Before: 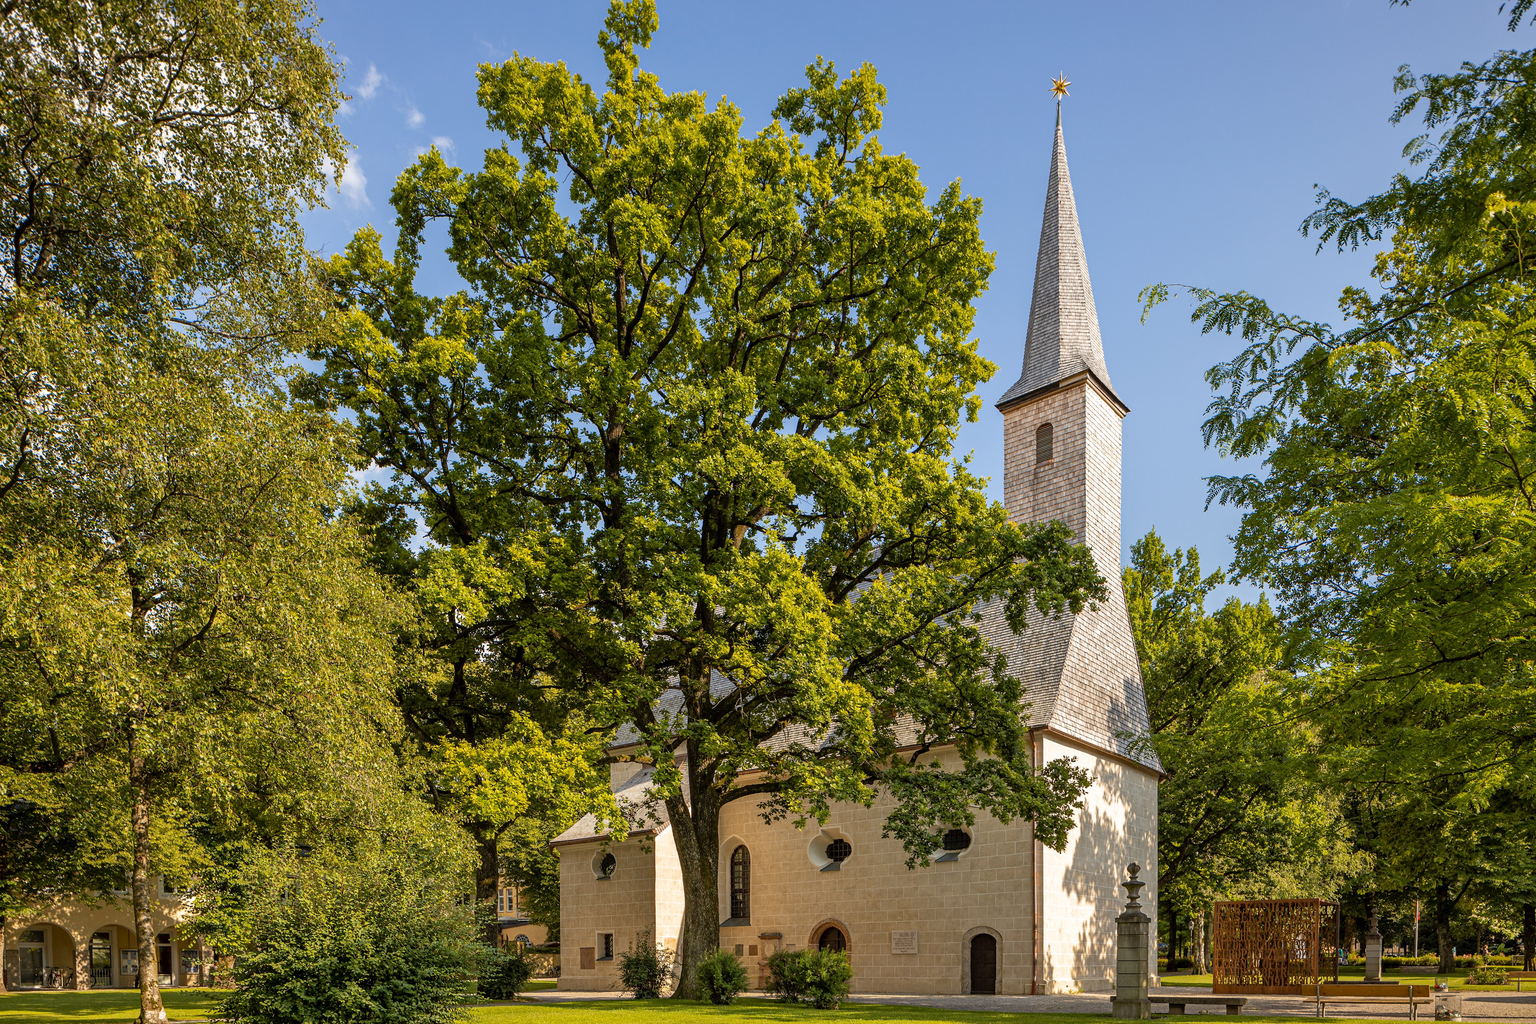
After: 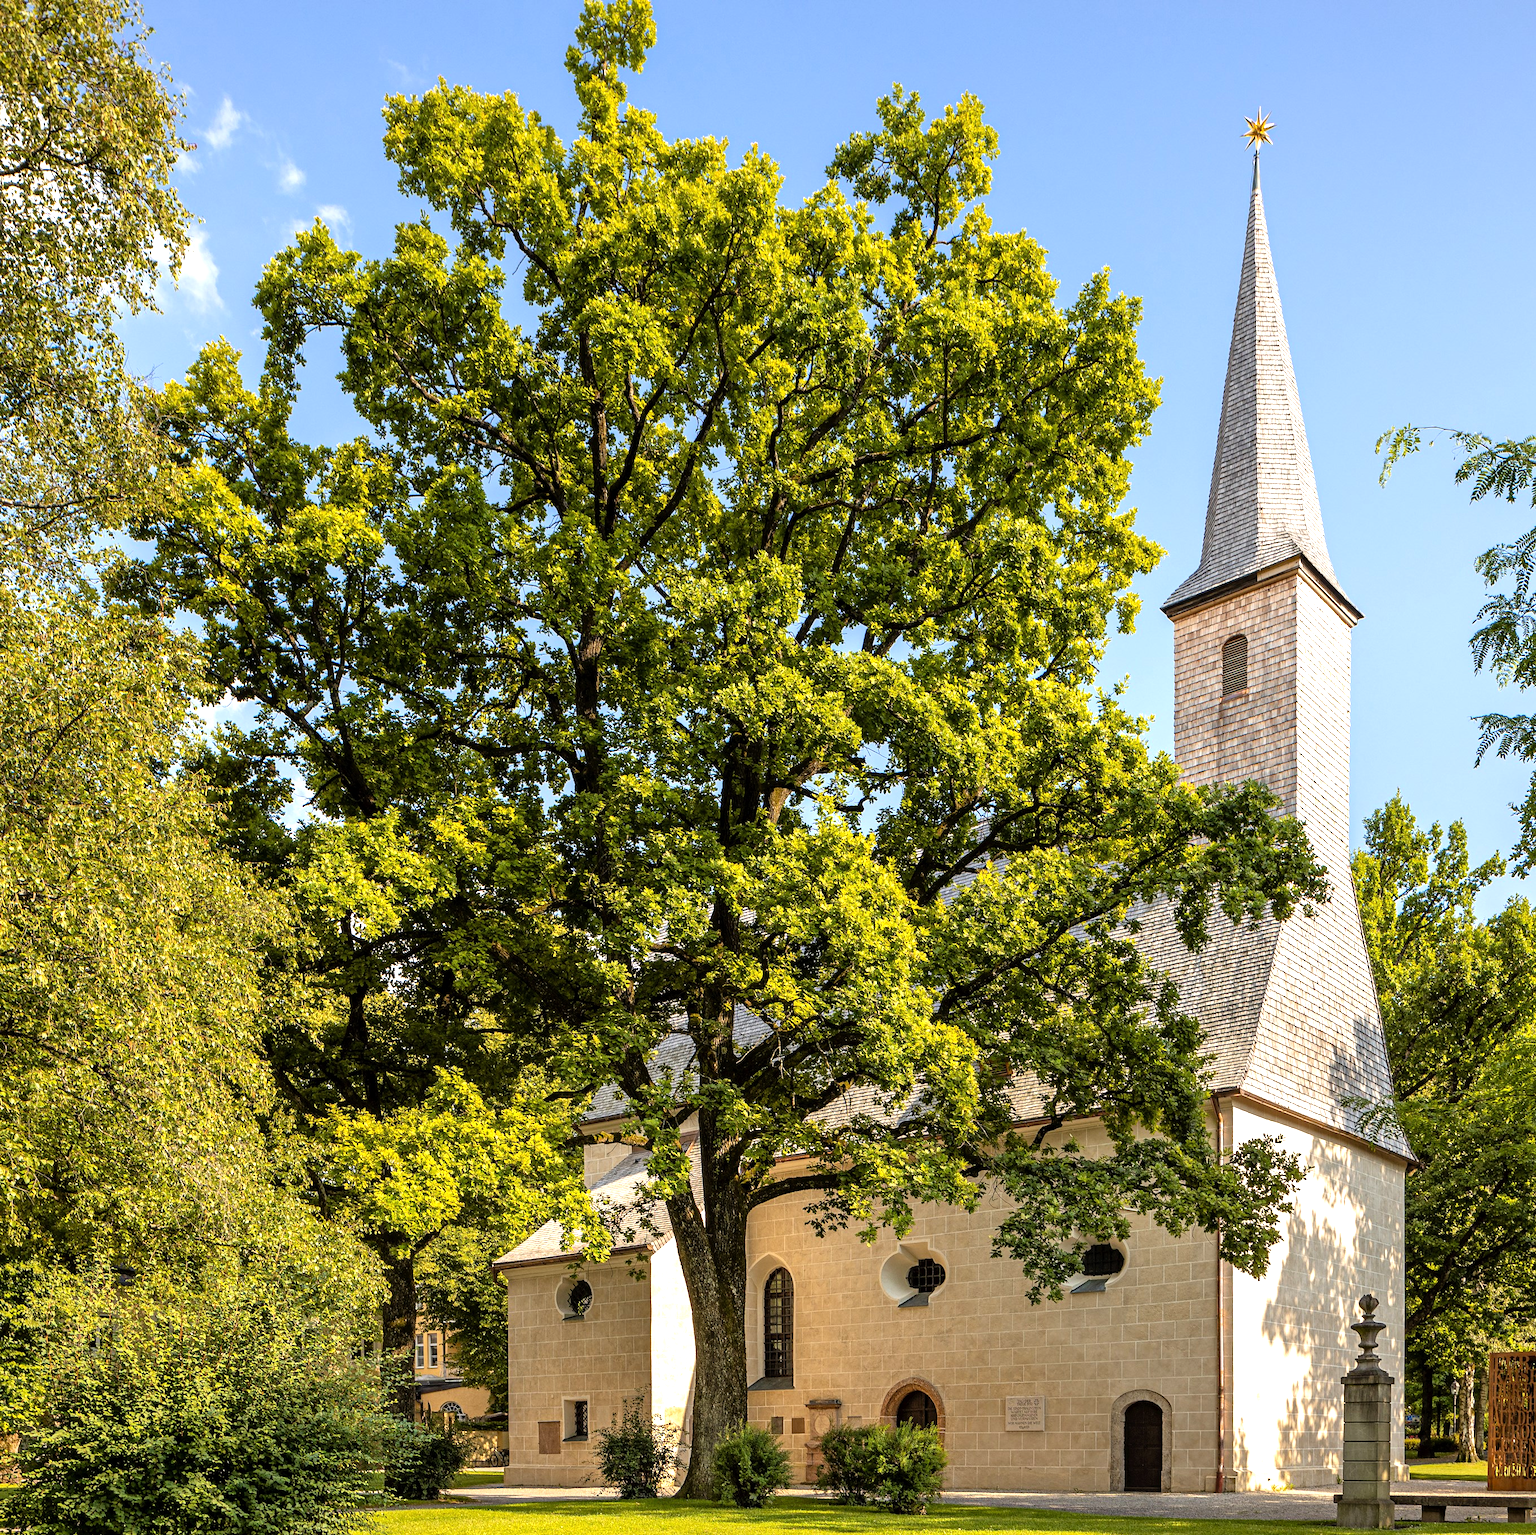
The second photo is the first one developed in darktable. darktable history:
crop and rotate: left 14.413%, right 18.89%
tone equalizer: -8 EV -0.786 EV, -7 EV -0.665 EV, -6 EV -0.564 EV, -5 EV -0.368 EV, -3 EV 0.391 EV, -2 EV 0.6 EV, -1 EV 0.679 EV, +0 EV 0.724 EV
